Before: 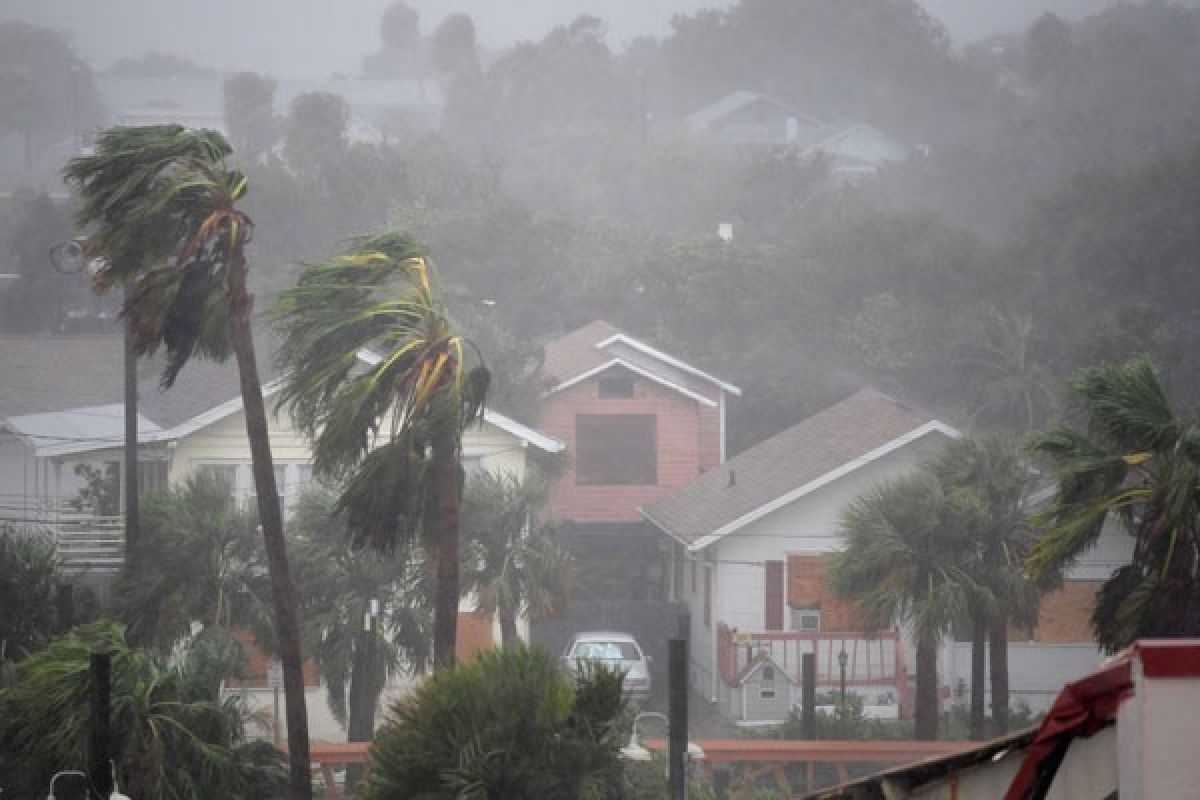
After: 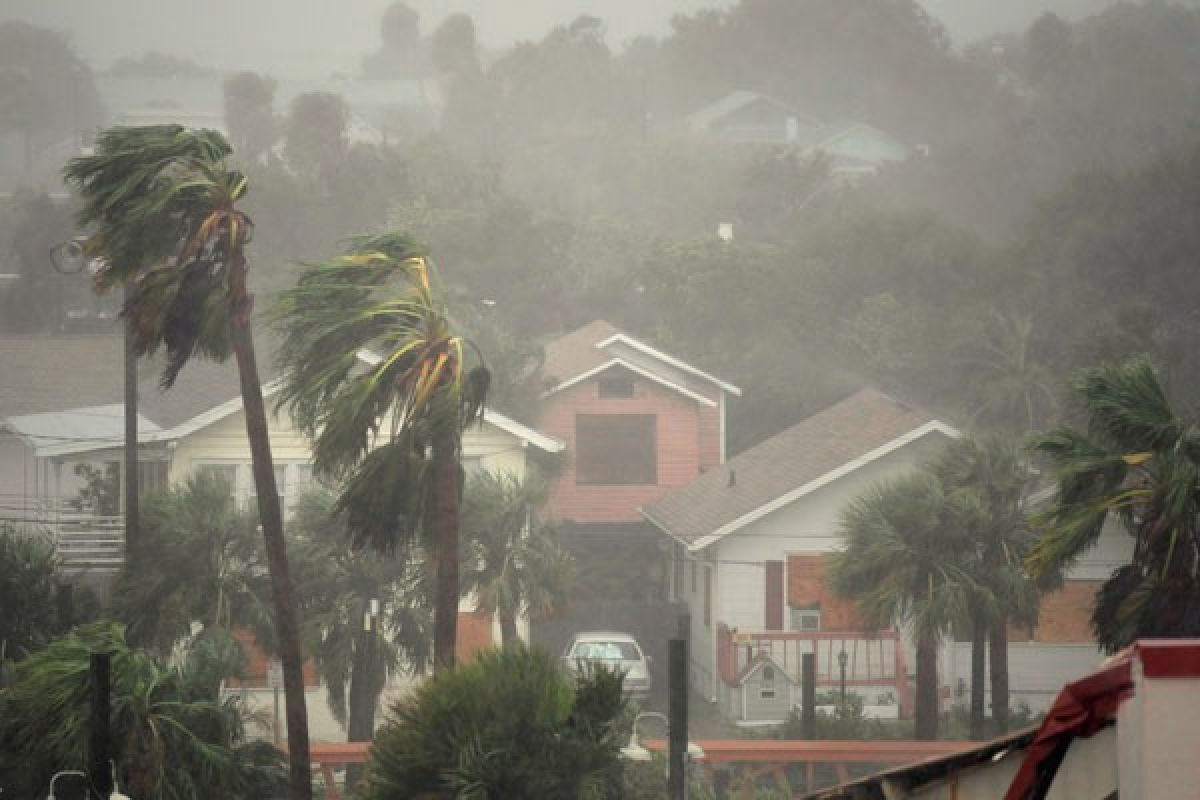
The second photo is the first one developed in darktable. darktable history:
color calibration: illuminant Planckian (black body), x 0.375, y 0.373, temperature 4117 K
white balance: red 1.123, blue 0.83
